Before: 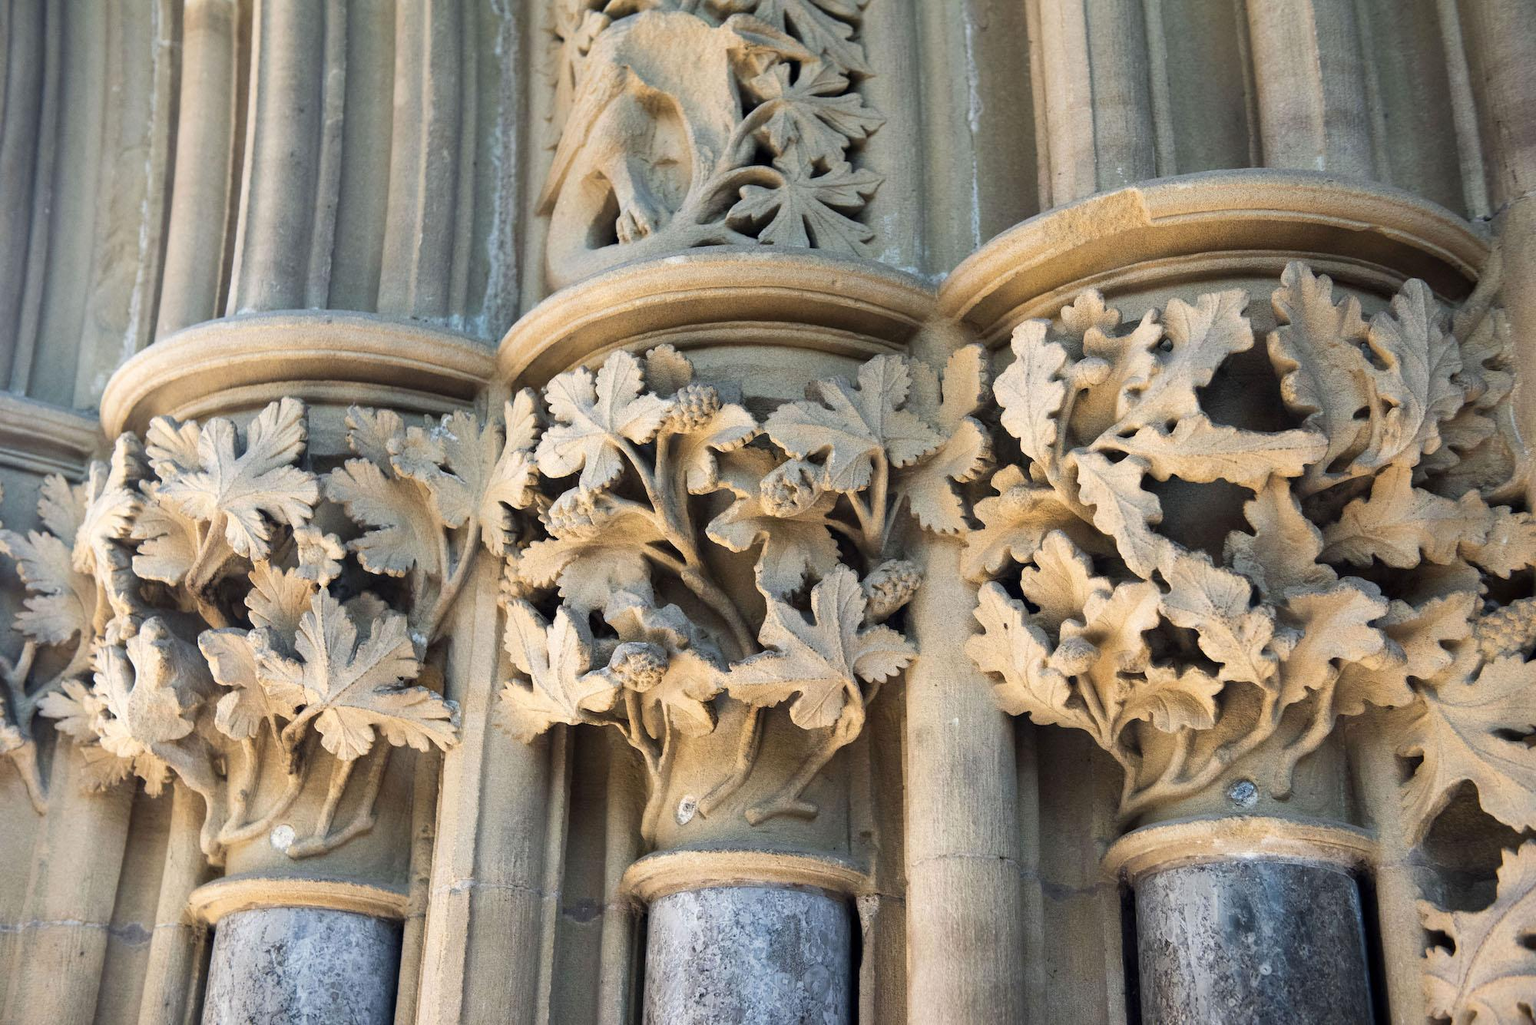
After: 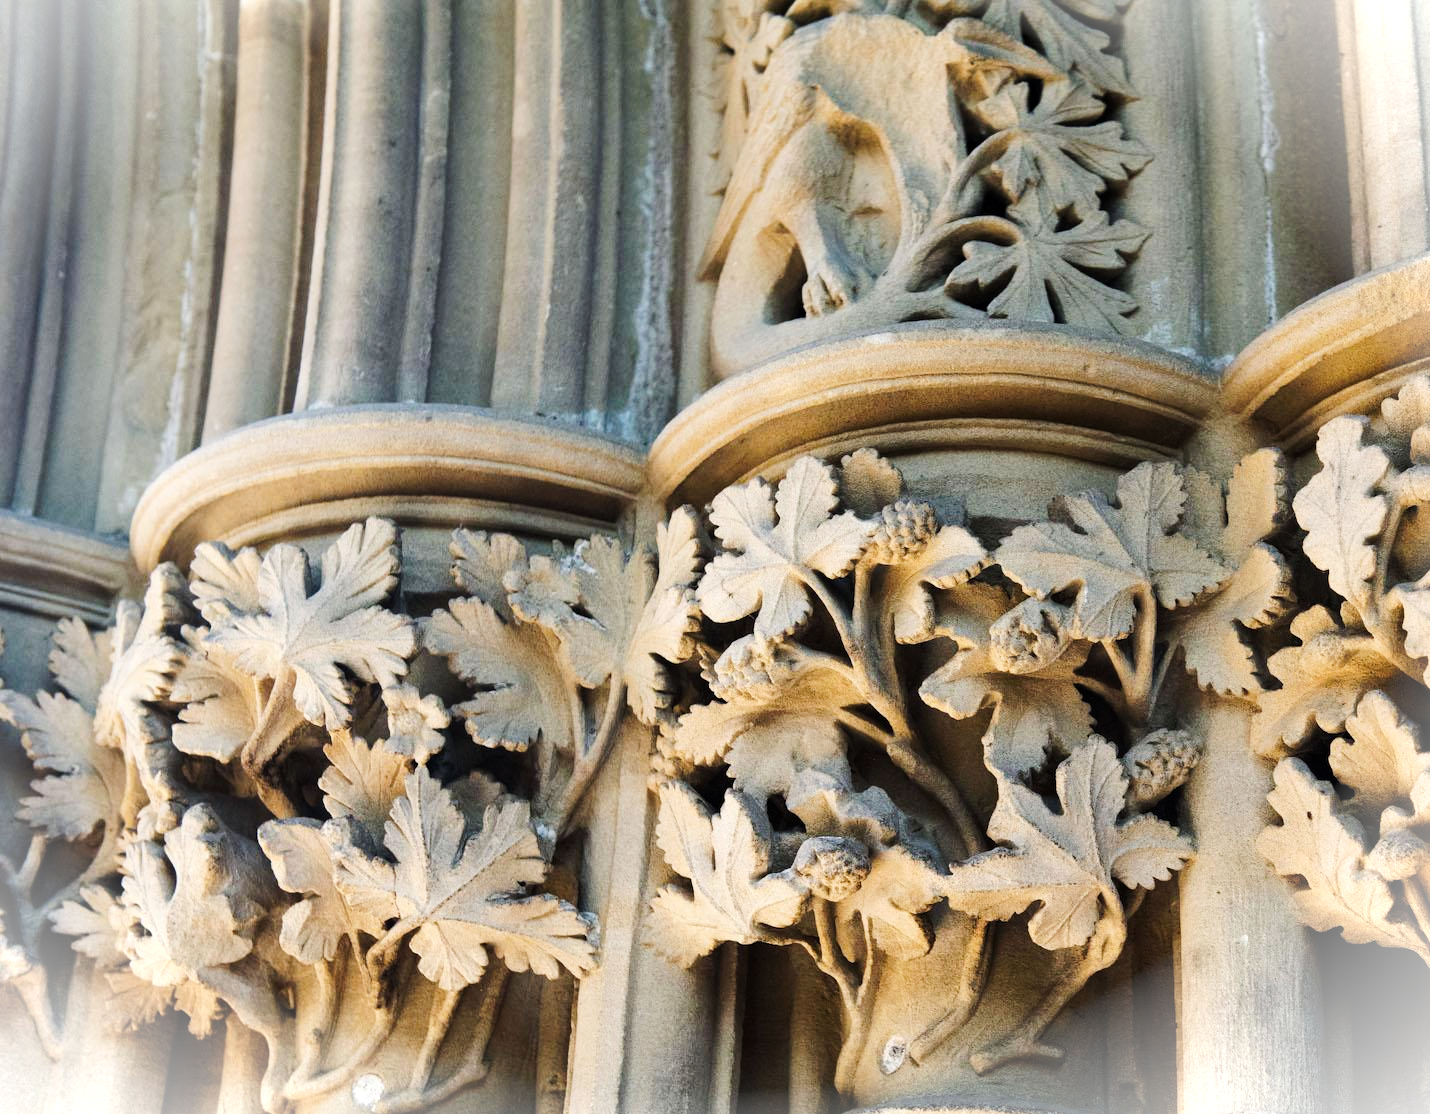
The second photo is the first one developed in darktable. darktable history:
tone curve: curves: ch0 [(0, 0) (0.126, 0.061) (0.338, 0.285) (0.494, 0.518) (0.703, 0.762) (1, 1)]; ch1 [(0, 0) (0.364, 0.322) (0.443, 0.441) (0.5, 0.501) (0.55, 0.578) (1, 1)]; ch2 [(0, 0) (0.44, 0.424) (0.501, 0.499) (0.557, 0.564) (0.613, 0.682) (0.707, 0.746) (1, 1)], preserve colors none
crop: right 28.473%, bottom 16.537%
base curve: curves: ch0 [(0, 0) (0.303, 0.277) (1, 1)], preserve colors none
vignetting: fall-off start 100.53%, fall-off radius 65.37%, brightness 0.989, saturation -0.493, center (-0.032, -0.046), automatic ratio true
